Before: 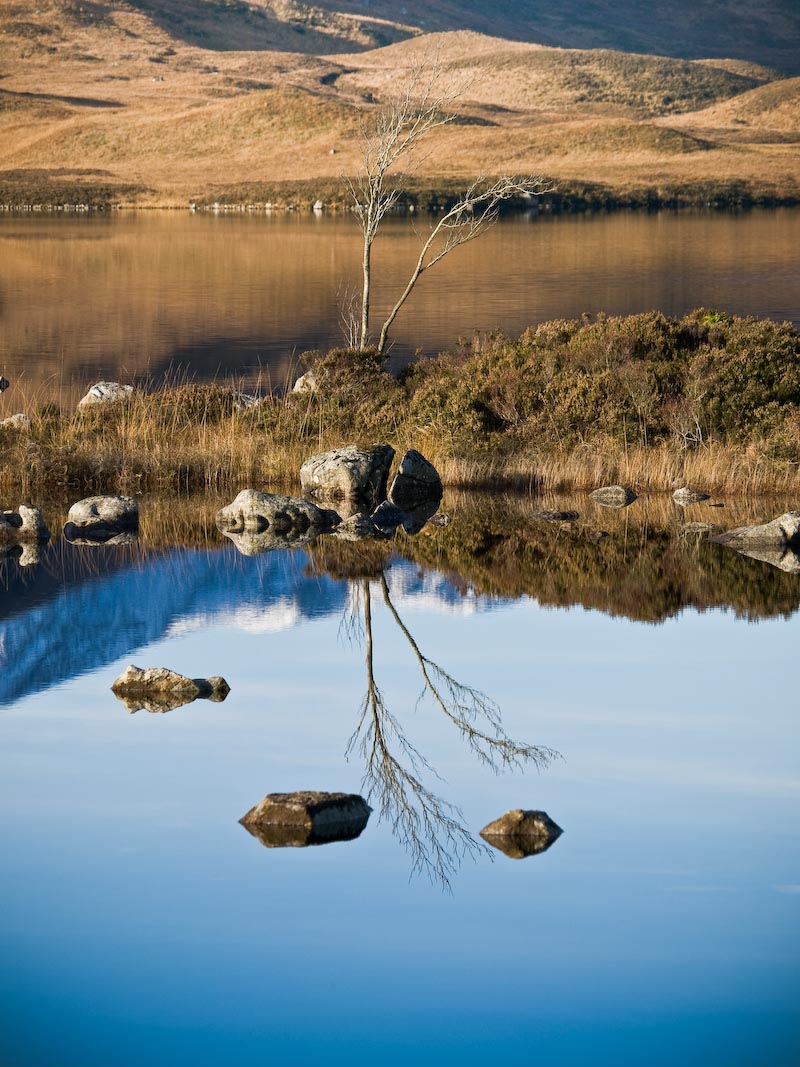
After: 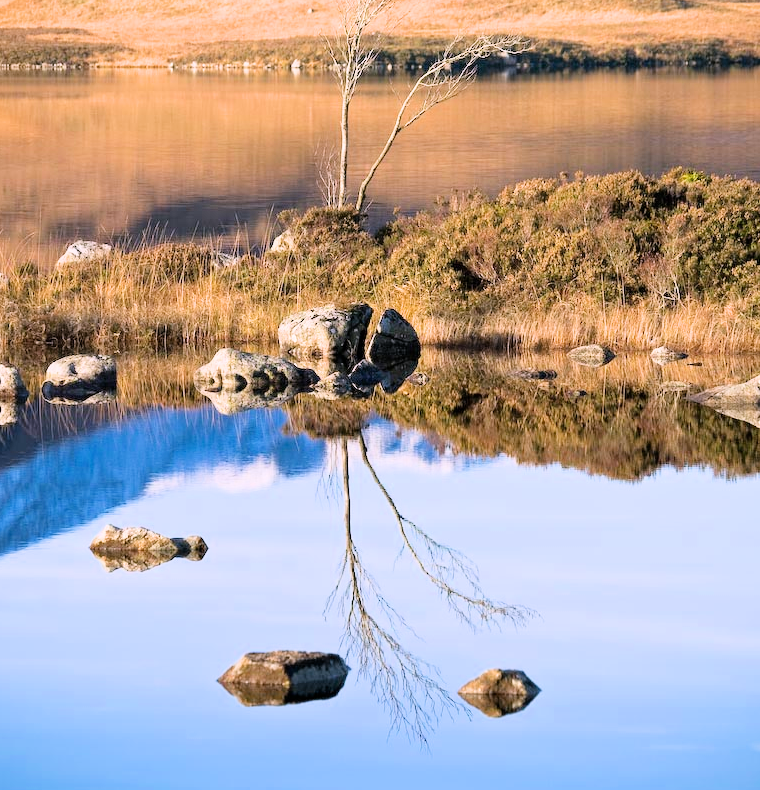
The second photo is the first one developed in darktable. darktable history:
filmic rgb: black relative exposure -7.65 EV, white relative exposure 4.56 EV, hardness 3.61, color science v6 (2022)
exposure: black level correction 0, exposure 1.45 EV, compensate exposure bias true, compensate highlight preservation false
white balance: red 1.05, blue 1.072
crop and rotate: left 2.991%, top 13.302%, right 1.981%, bottom 12.636%
